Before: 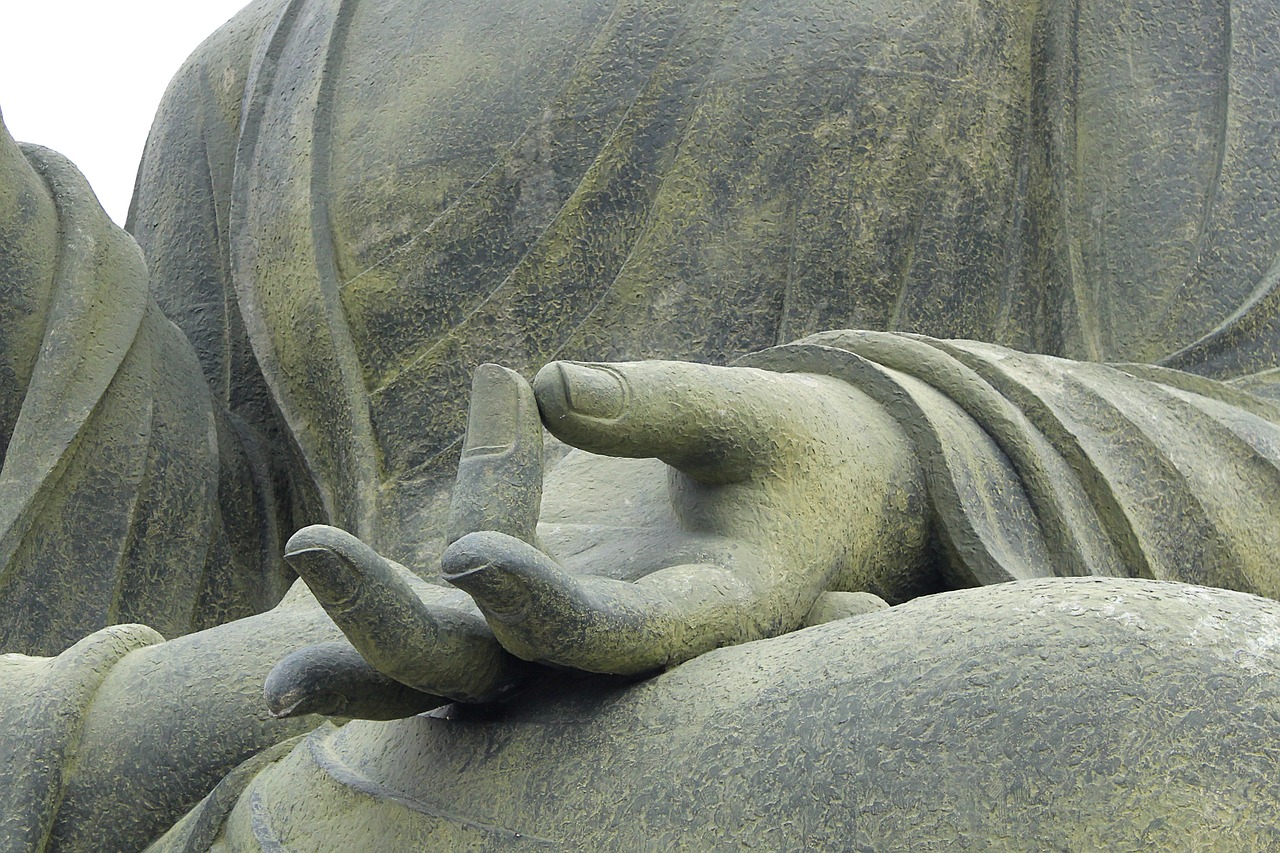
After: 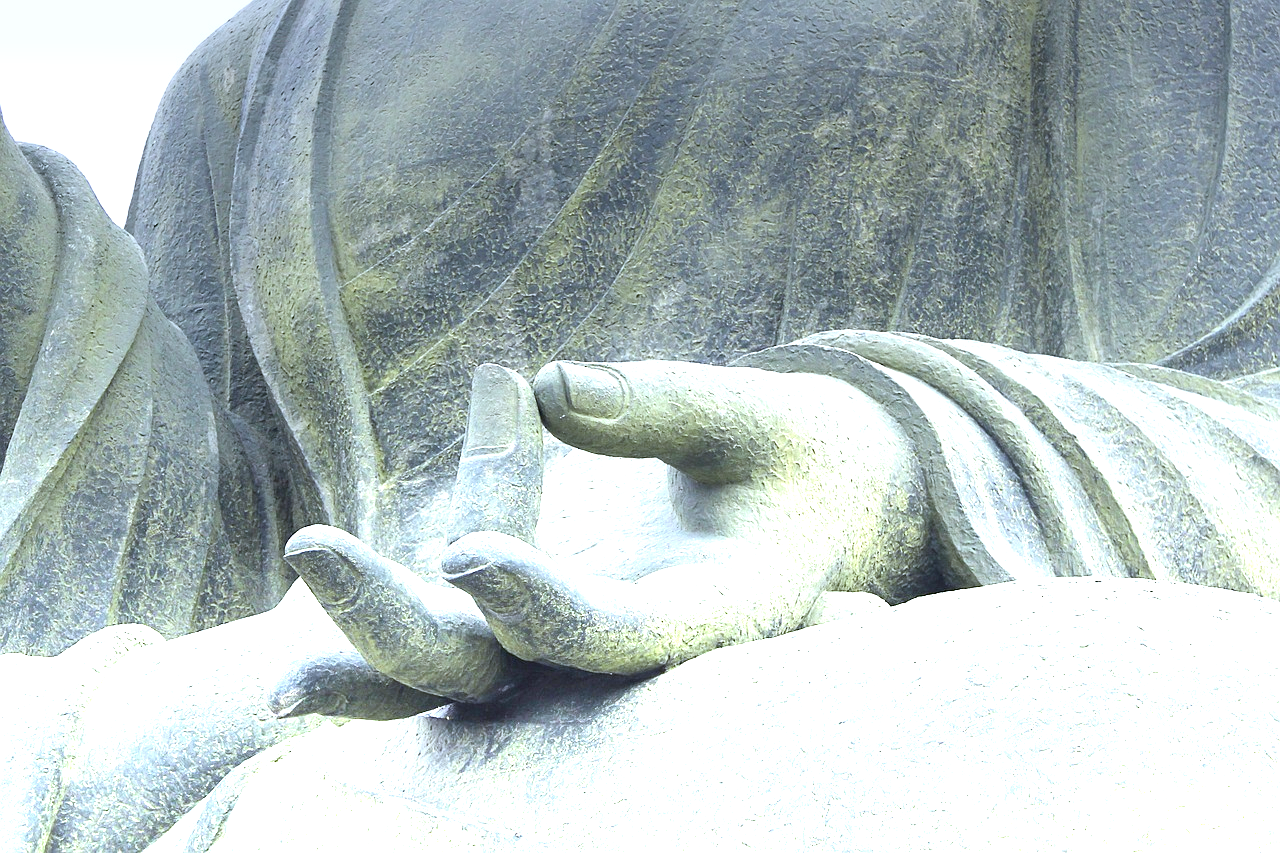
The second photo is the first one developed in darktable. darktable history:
white balance: red 0.926, green 1.003, blue 1.133
color balance: contrast -0.5%
shadows and highlights: shadows -12.5, white point adjustment 4, highlights 28.33
graduated density: density -3.9 EV
